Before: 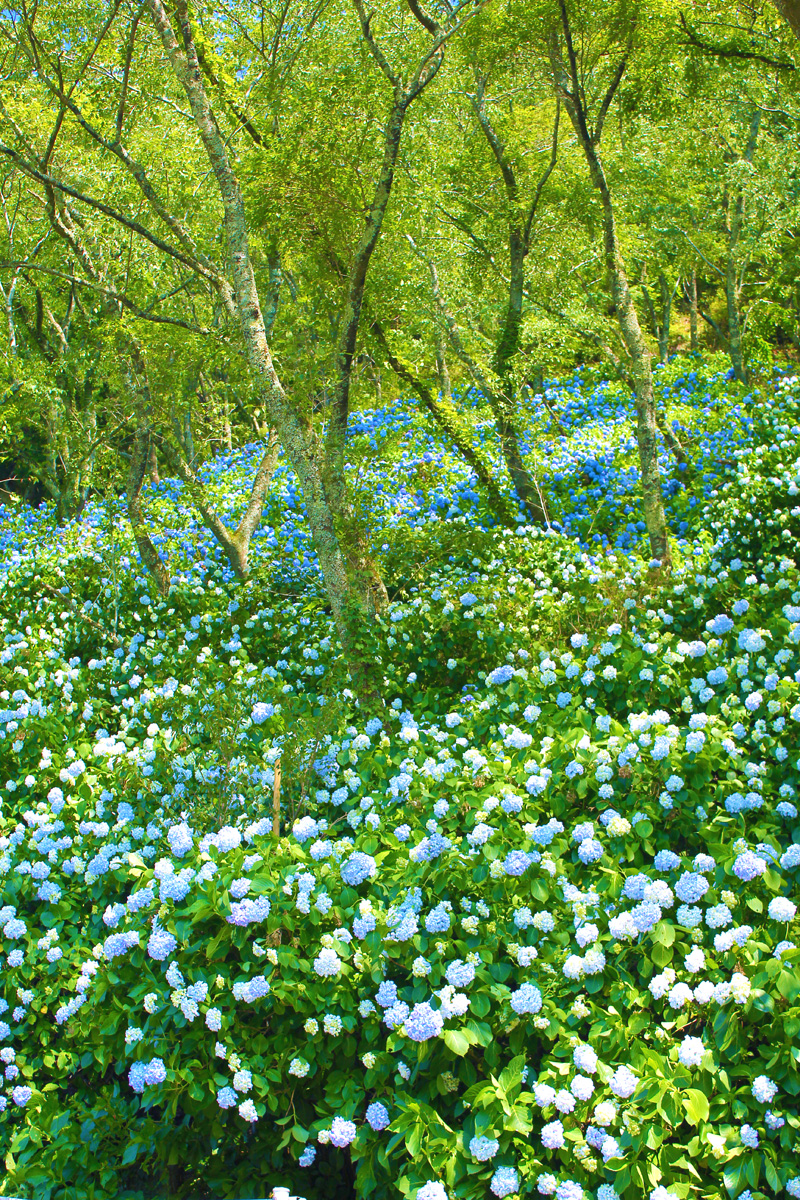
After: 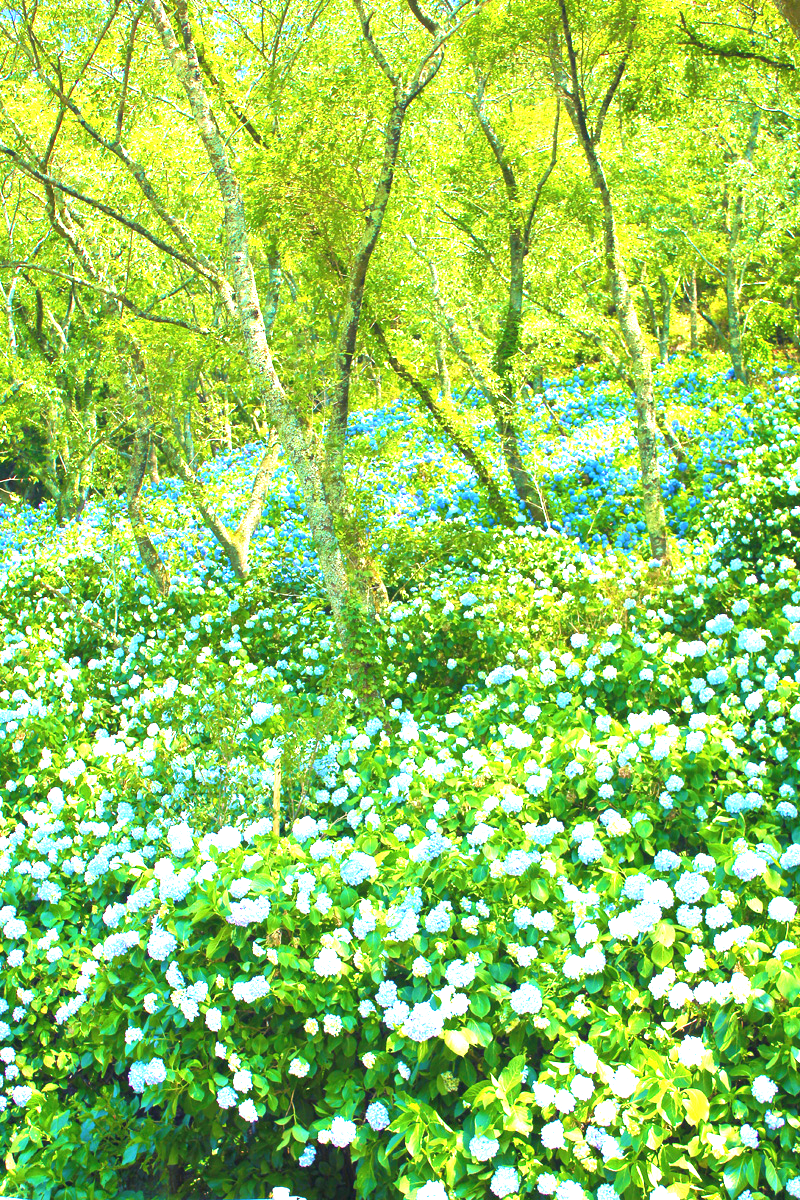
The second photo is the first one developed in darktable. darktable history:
exposure: black level correction 0, exposure 0.7 EV, compensate exposure bias true, compensate highlight preservation false
tone equalizer: -7 EV 0.13 EV, smoothing diameter 25%, edges refinement/feathering 10, preserve details guided filter
